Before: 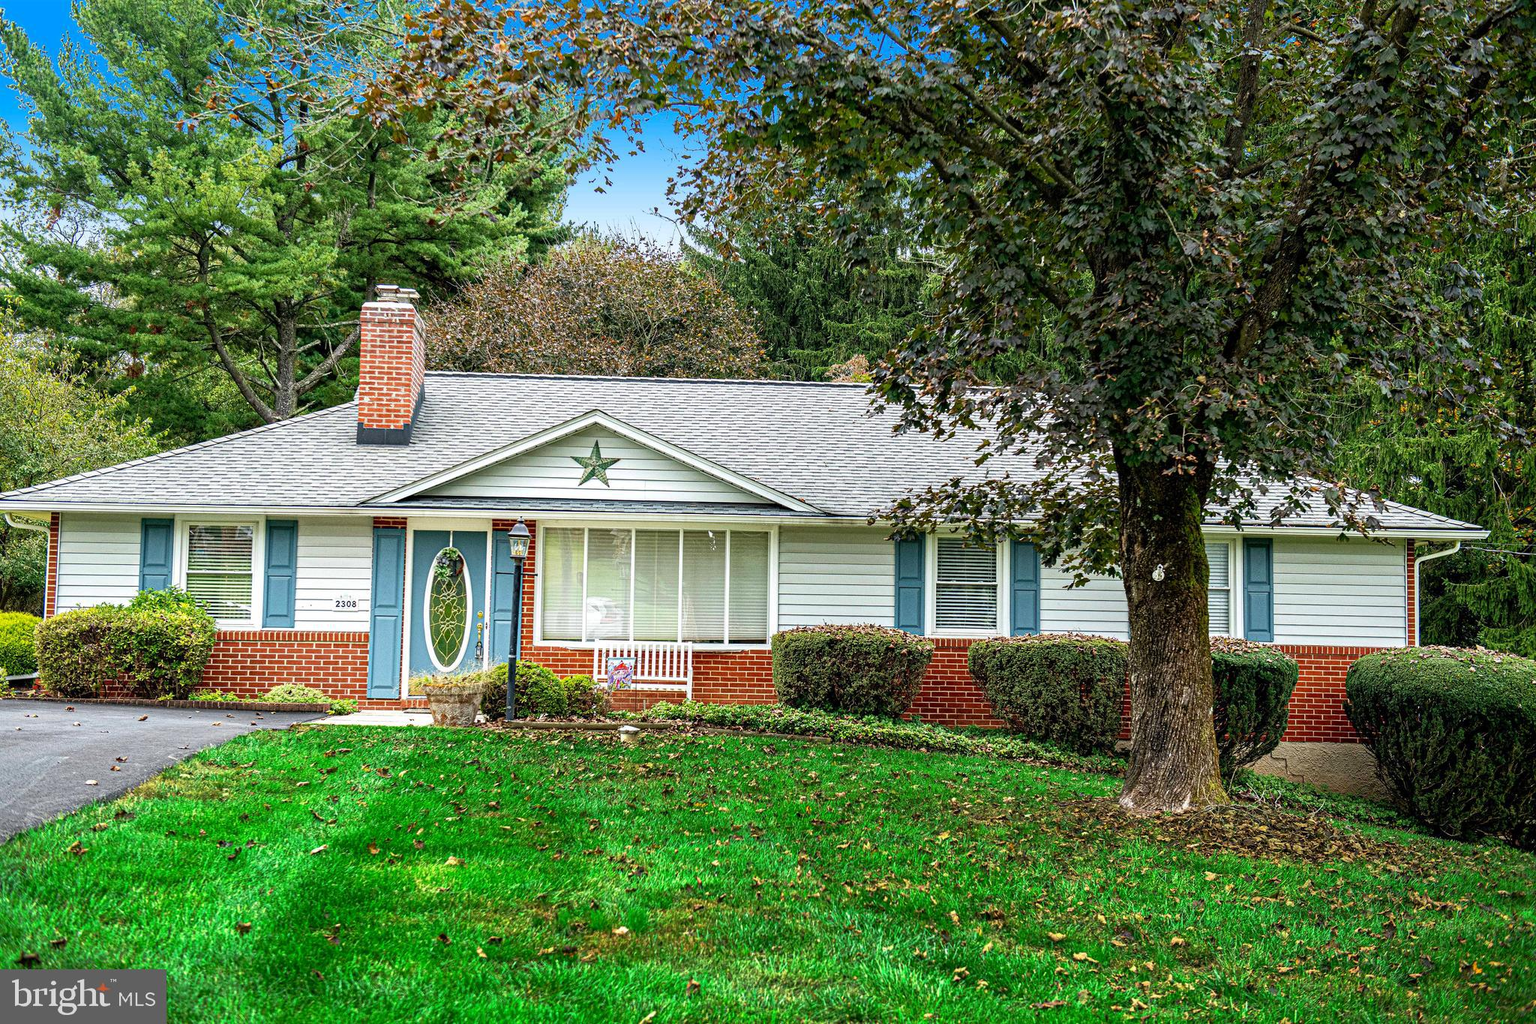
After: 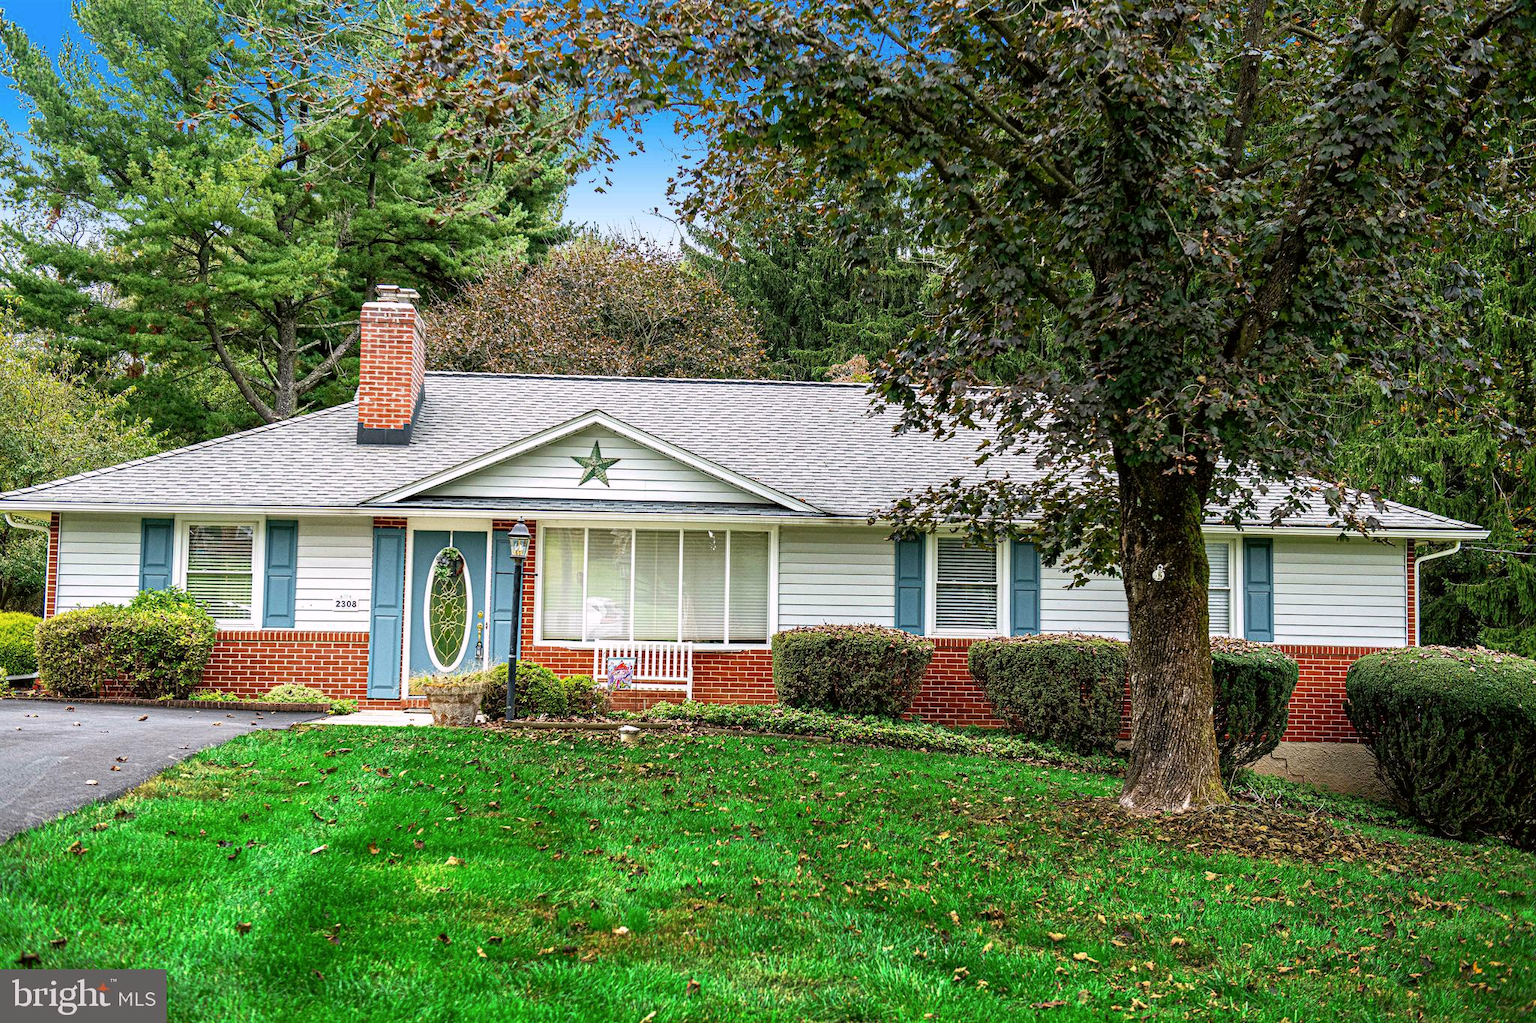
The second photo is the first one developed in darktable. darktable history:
color correction: highlights a* 3.06, highlights b* -1.14, shadows a* -0.073, shadows b* 2.15, saturation 0.979
